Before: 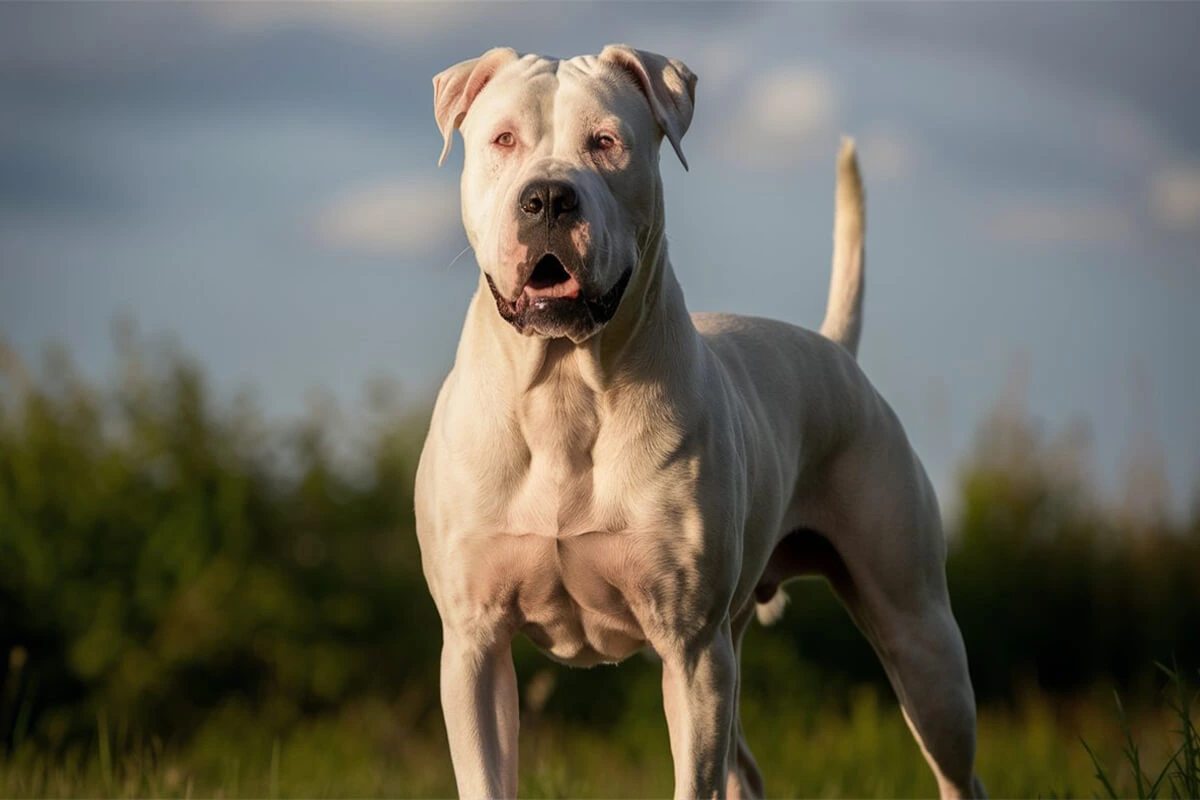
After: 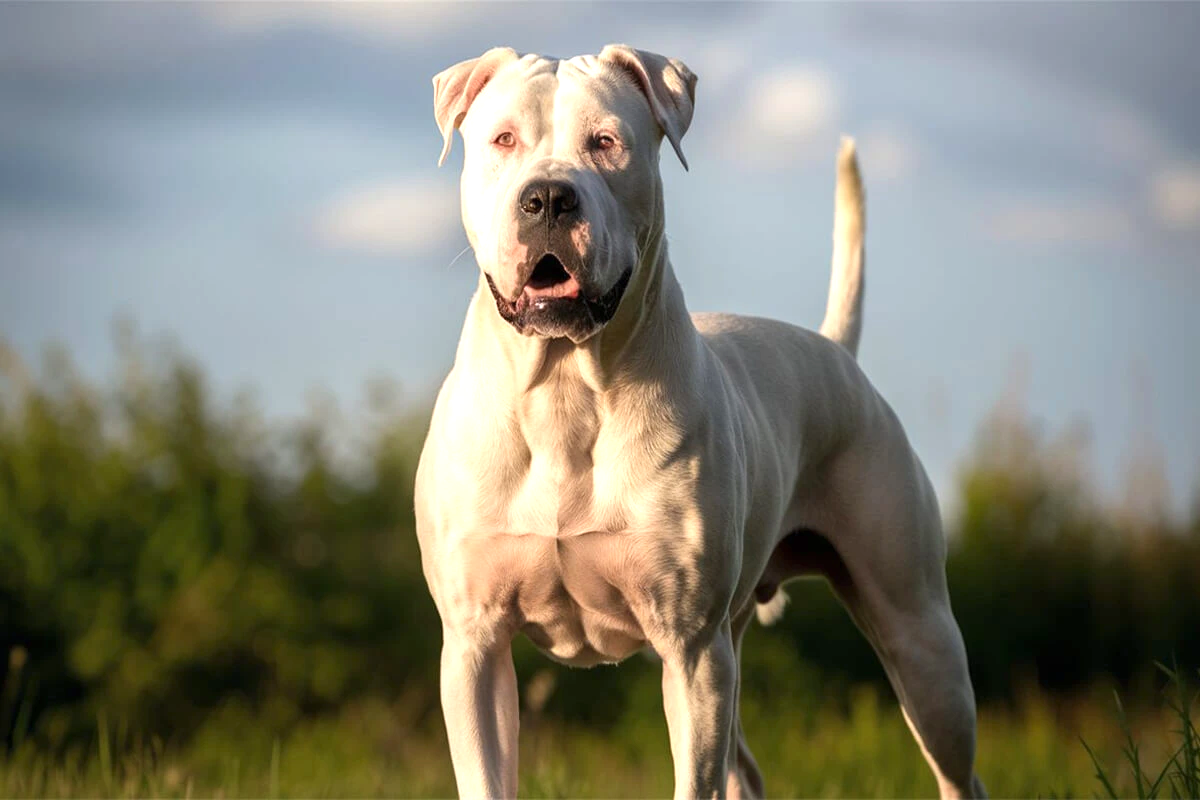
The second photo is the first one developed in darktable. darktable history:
color correction: highlights b* 0.024, saturation 0.991
exposure: exposure 0.752 EV, compensate highlight preservation false
